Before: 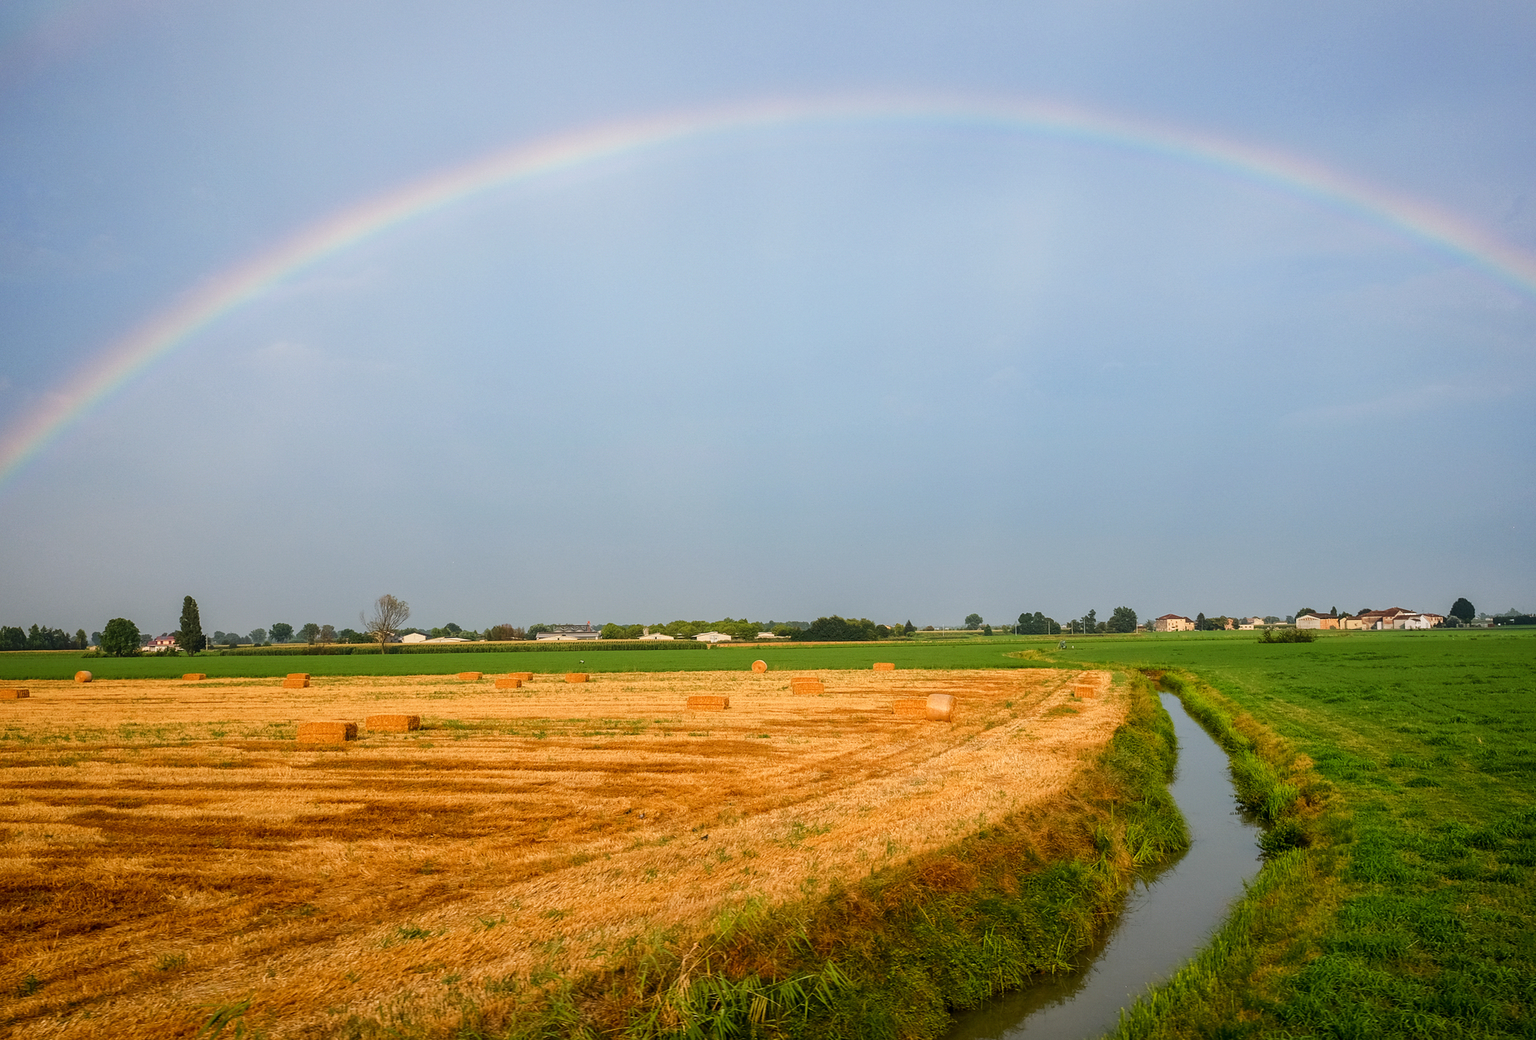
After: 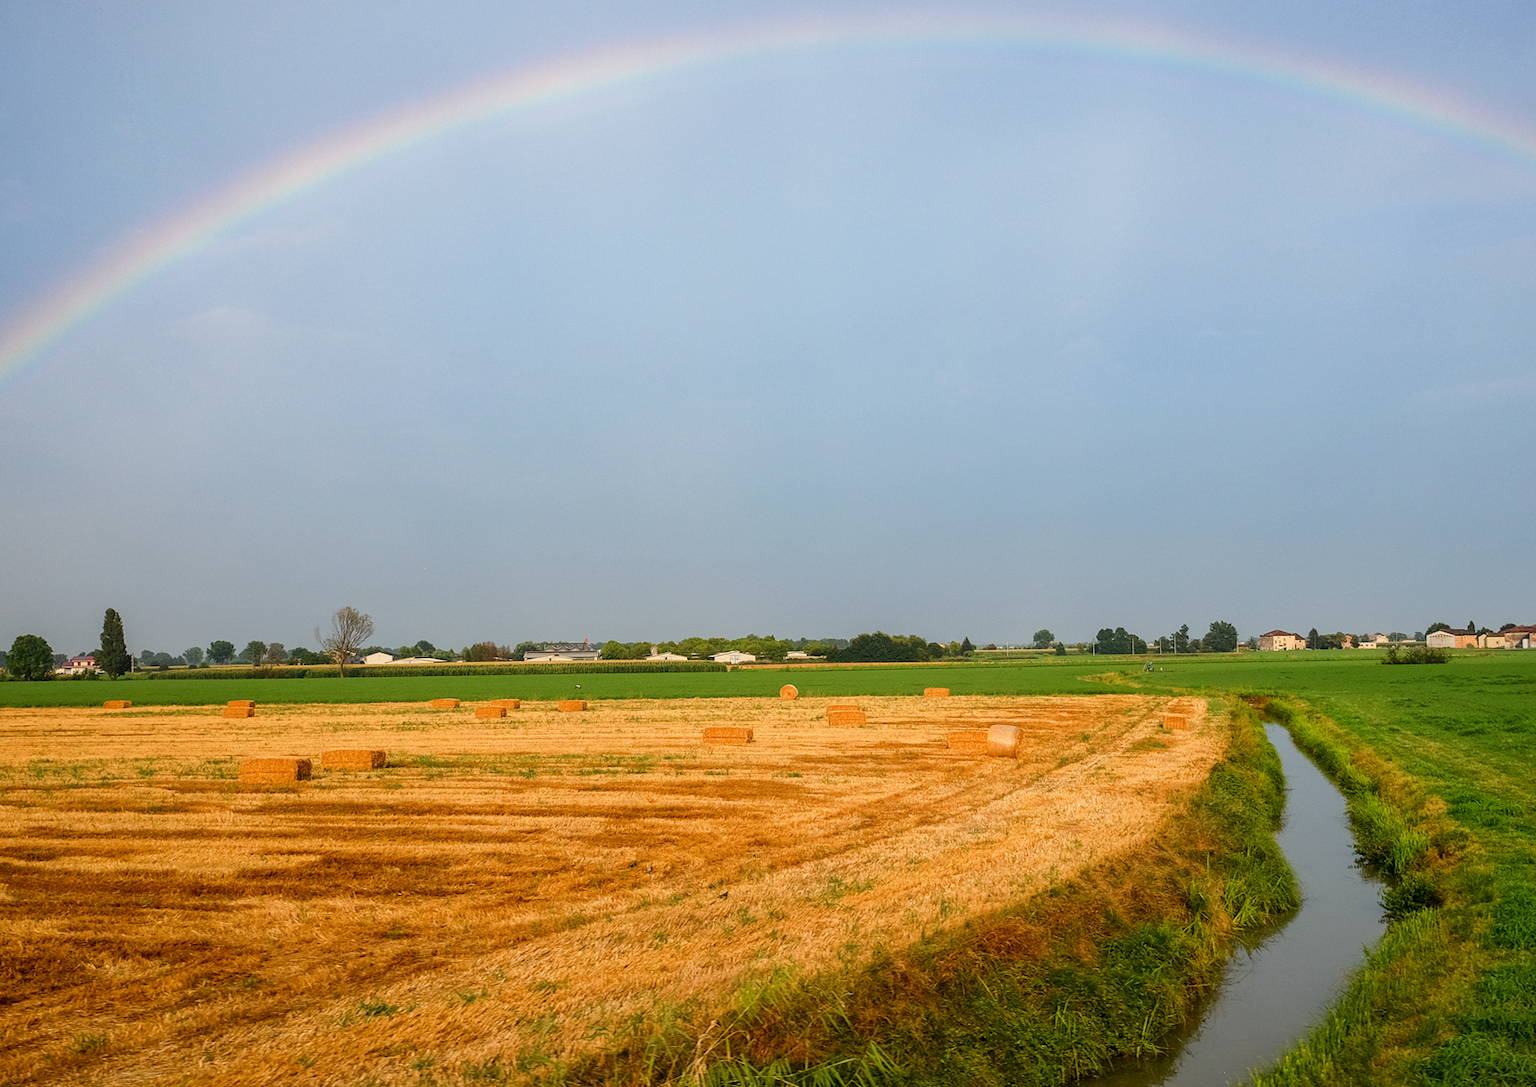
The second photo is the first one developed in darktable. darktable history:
crop: left 6.231%, top 8.121%, right 9.55%, bottom 3.782%
tone equalizer: edges refinement/feathering 500, mask exposure compensation -1.25 EV, preserve details no
